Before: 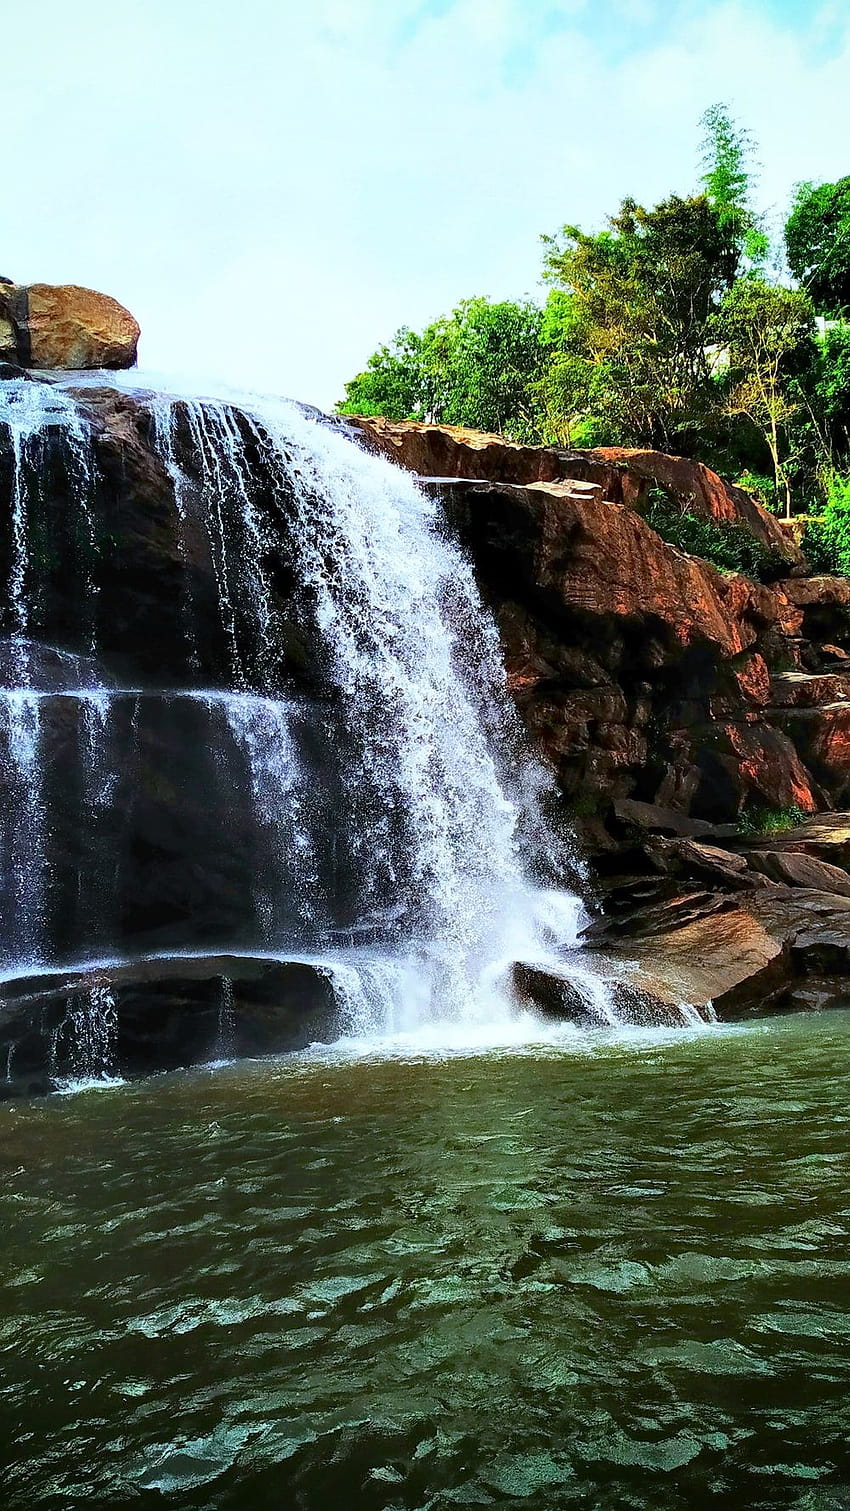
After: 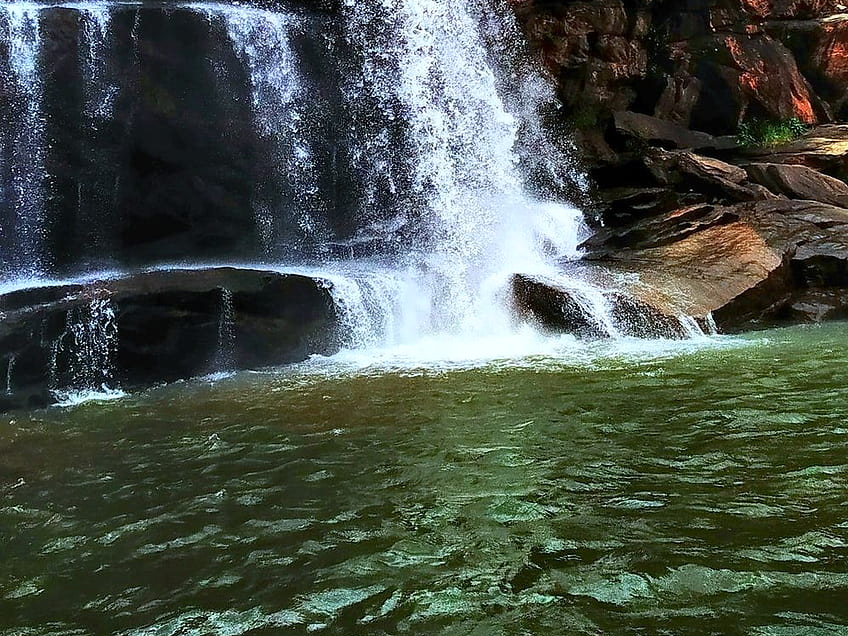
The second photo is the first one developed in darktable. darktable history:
shadows and highlights: shadows 0, highlights 40
crop: top 45.551%, bottom 12.262%
